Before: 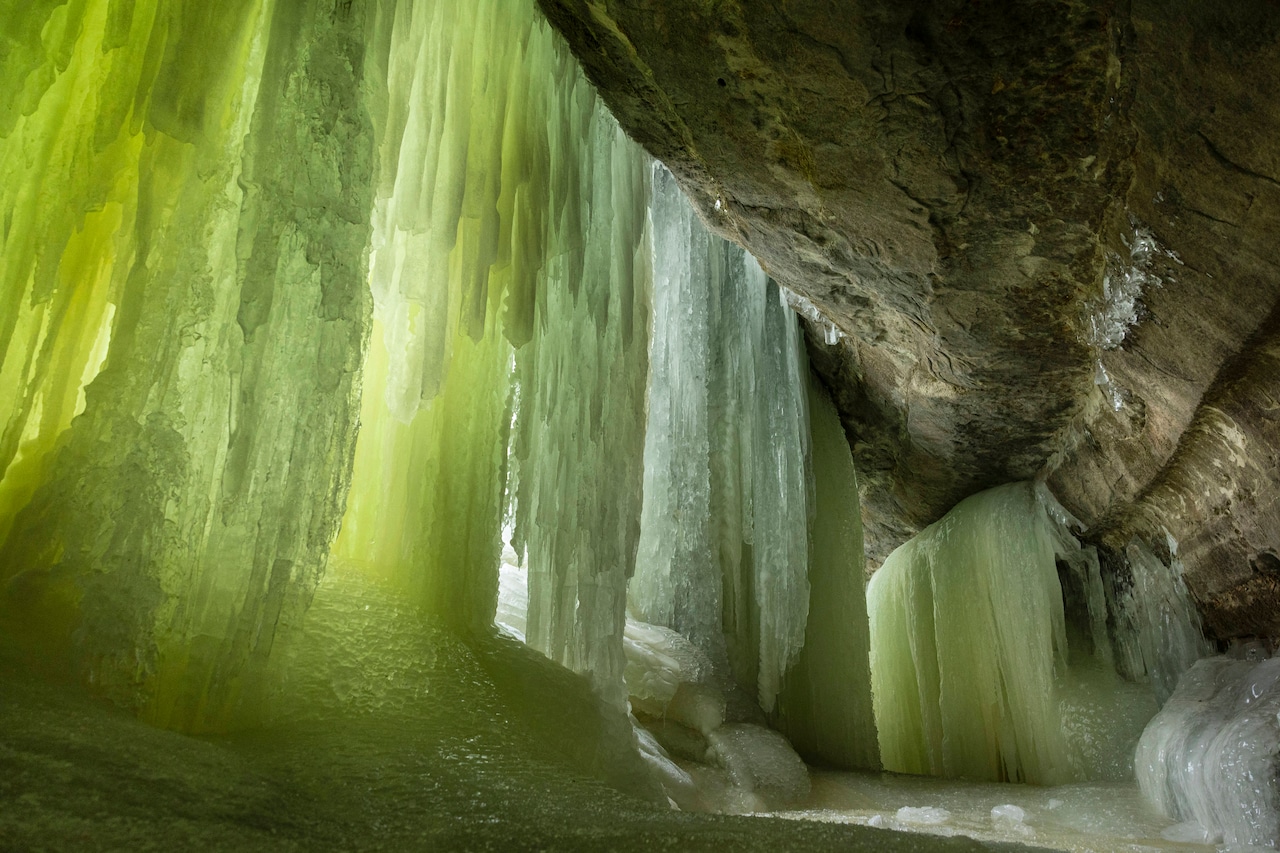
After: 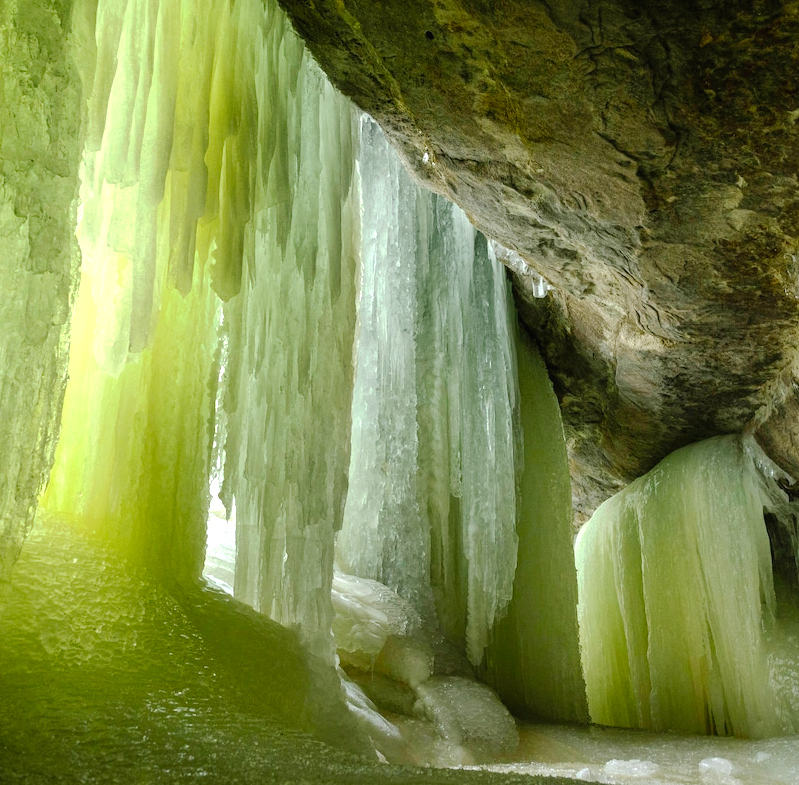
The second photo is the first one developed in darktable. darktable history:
base curve: curves: ch0 [(0, 0) (0.235, 0.266) (0.503, 0.496) (0.786, 0.72) (1, 1)], preserve colors none
tone curve: curves: ch0 [(0, 0.013) (0.036, 0.035) (0.274, 0.288) (0.504, 0.536) (0.844, 0.84) (1, 0.97)]; ch1 [(0, 0) (0.389, 0.403) (0.462, 0.48) (0.499, 0.5) (0.524, 0.529) (0.567, 0.603) (0.626, 0.651) (0.749, 0.781) (1, 1)]; ch2 [(0, 0) (0.464, 0.478) (0.5, 0.501) (0.533, 0.539) (0.599, 0.6) (0.704, 0.732) (1, 1)], preserve colors none
color balance rgb: highlights gain › luminance 17.716%, linear chroma grading › global chroma 9.036%, perceptual saturation grading › global saturation 0.645%, perceptual brilliance grading › global brilliance 10.765%, global vibrance 14.284%
crop and rotate: left 22.822%, top 5.63%, right 14.691%, bottom 2.279%
